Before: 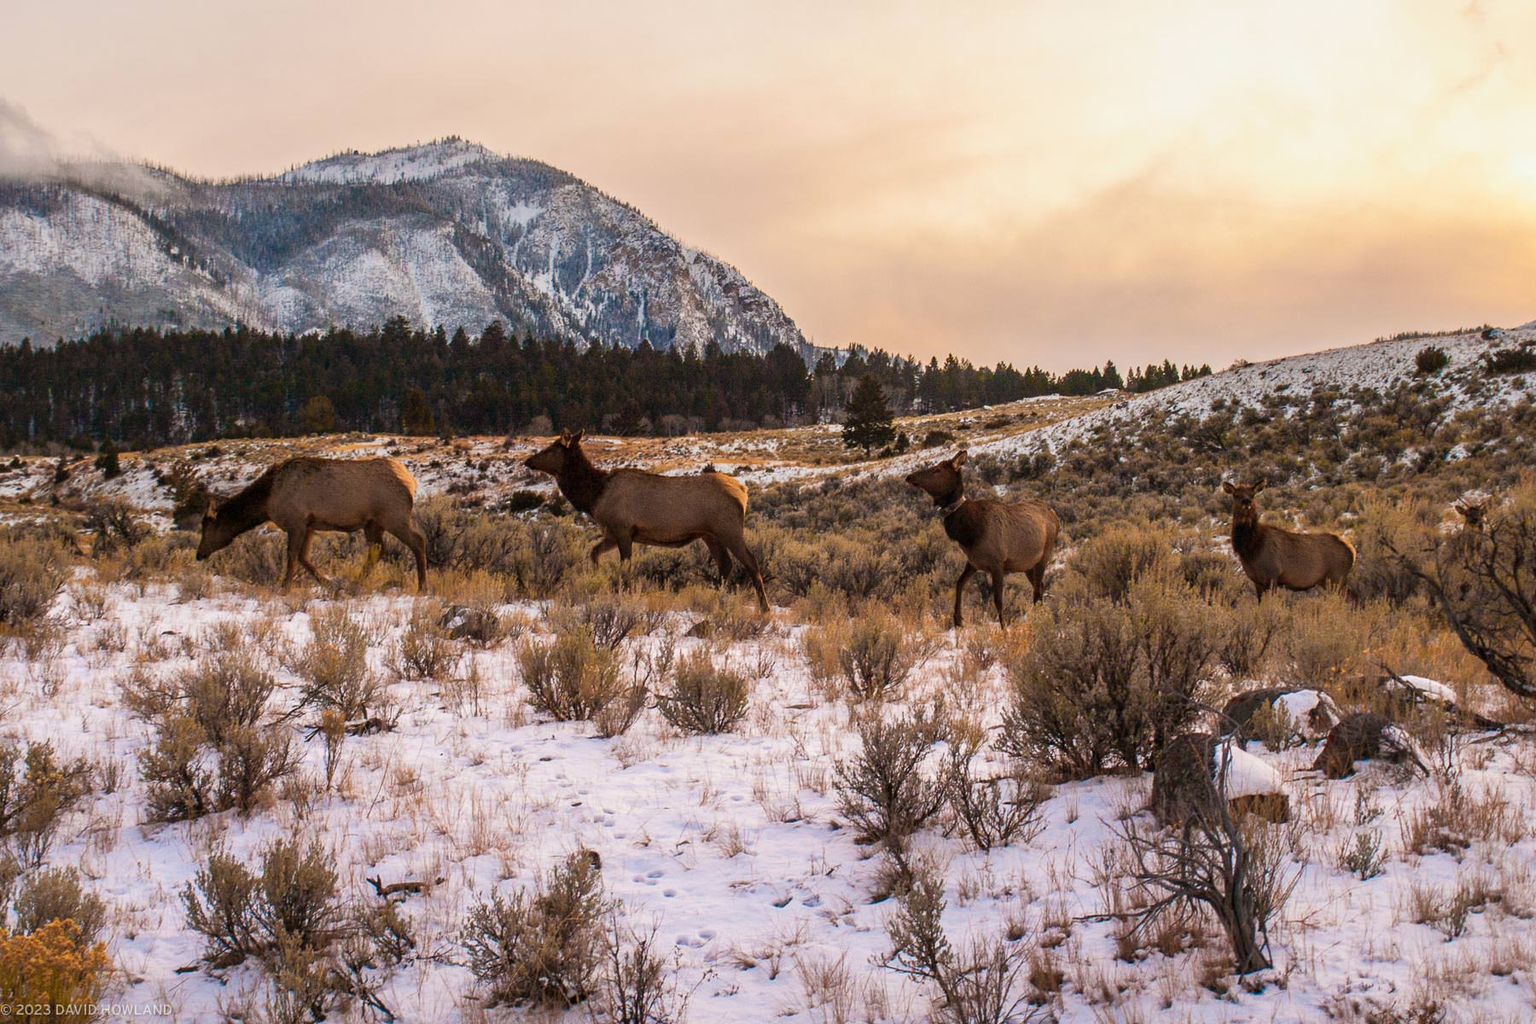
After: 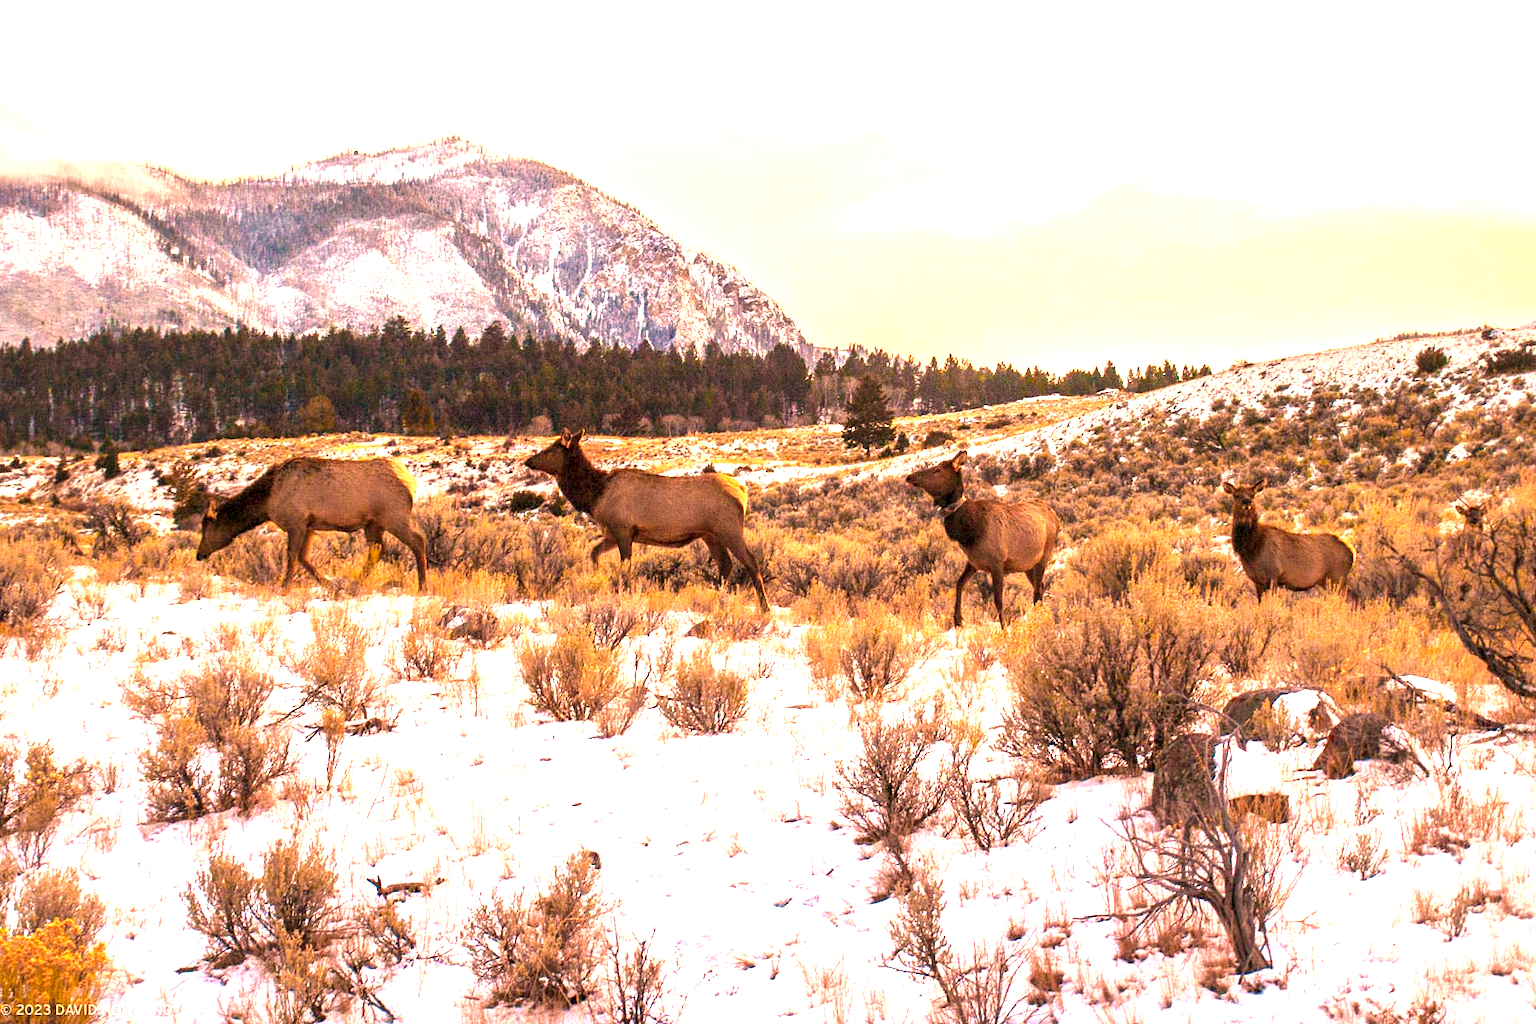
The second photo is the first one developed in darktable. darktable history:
color correction: highlights a* 22.61, highlights b* 21.81
exposure: black level correction 0.001, exposure 1.814 EV, compensate exposure bias true, compensate highlight preservation false
local contrast: highlights 105%, shadows 99%, detail 119%, midtone range 0.2
